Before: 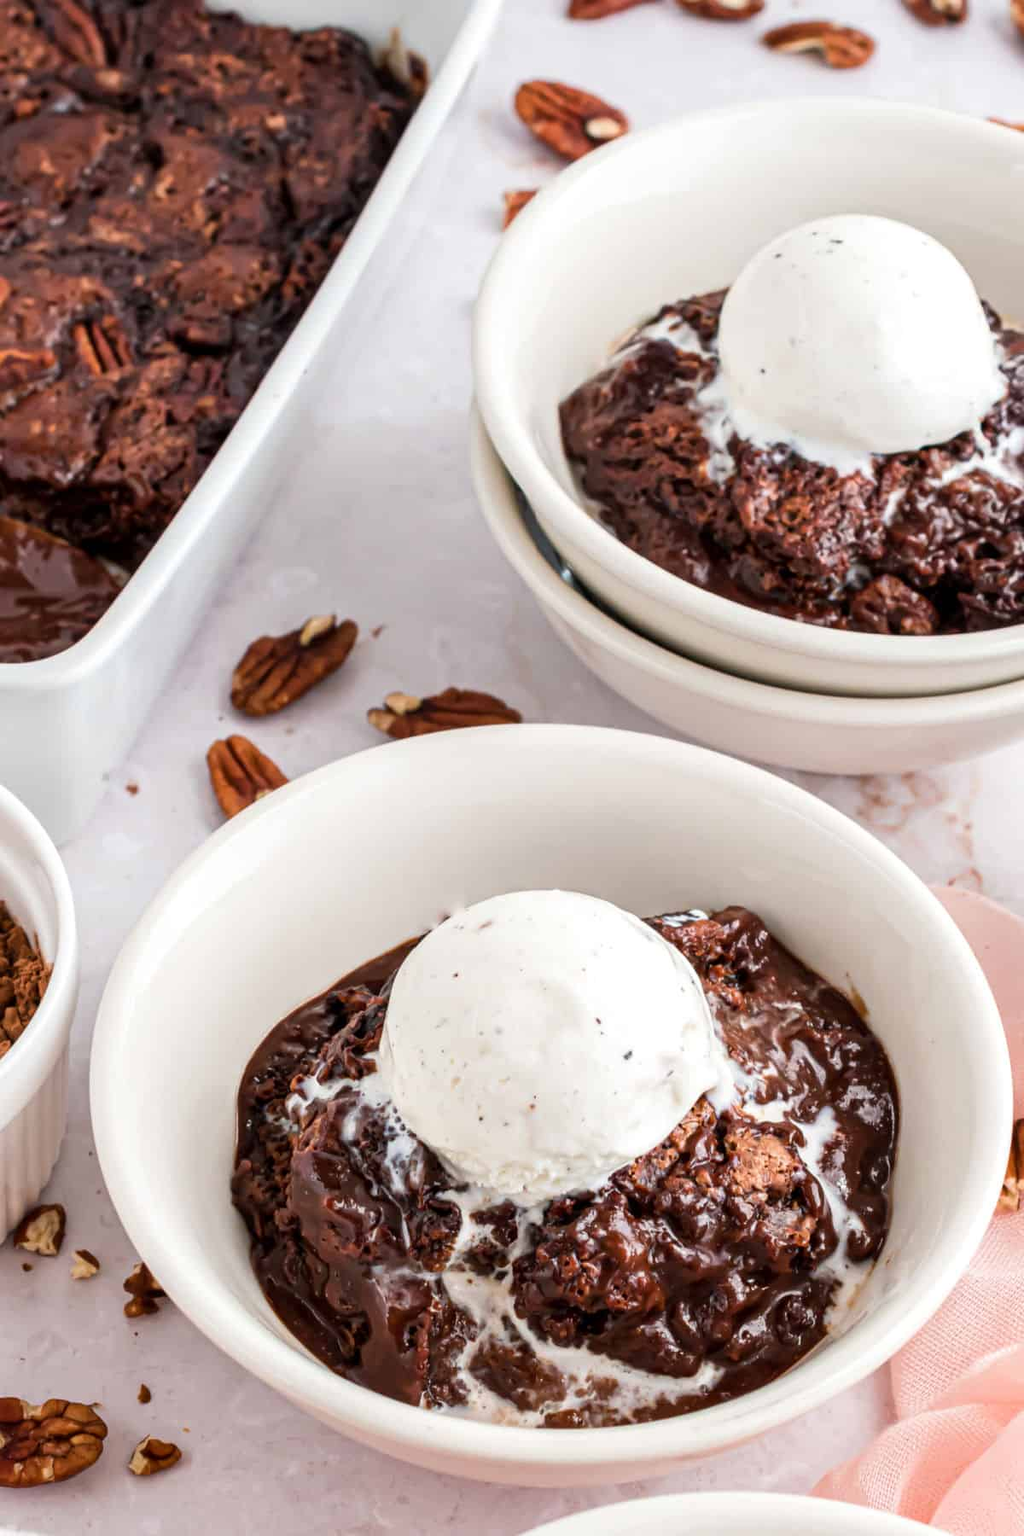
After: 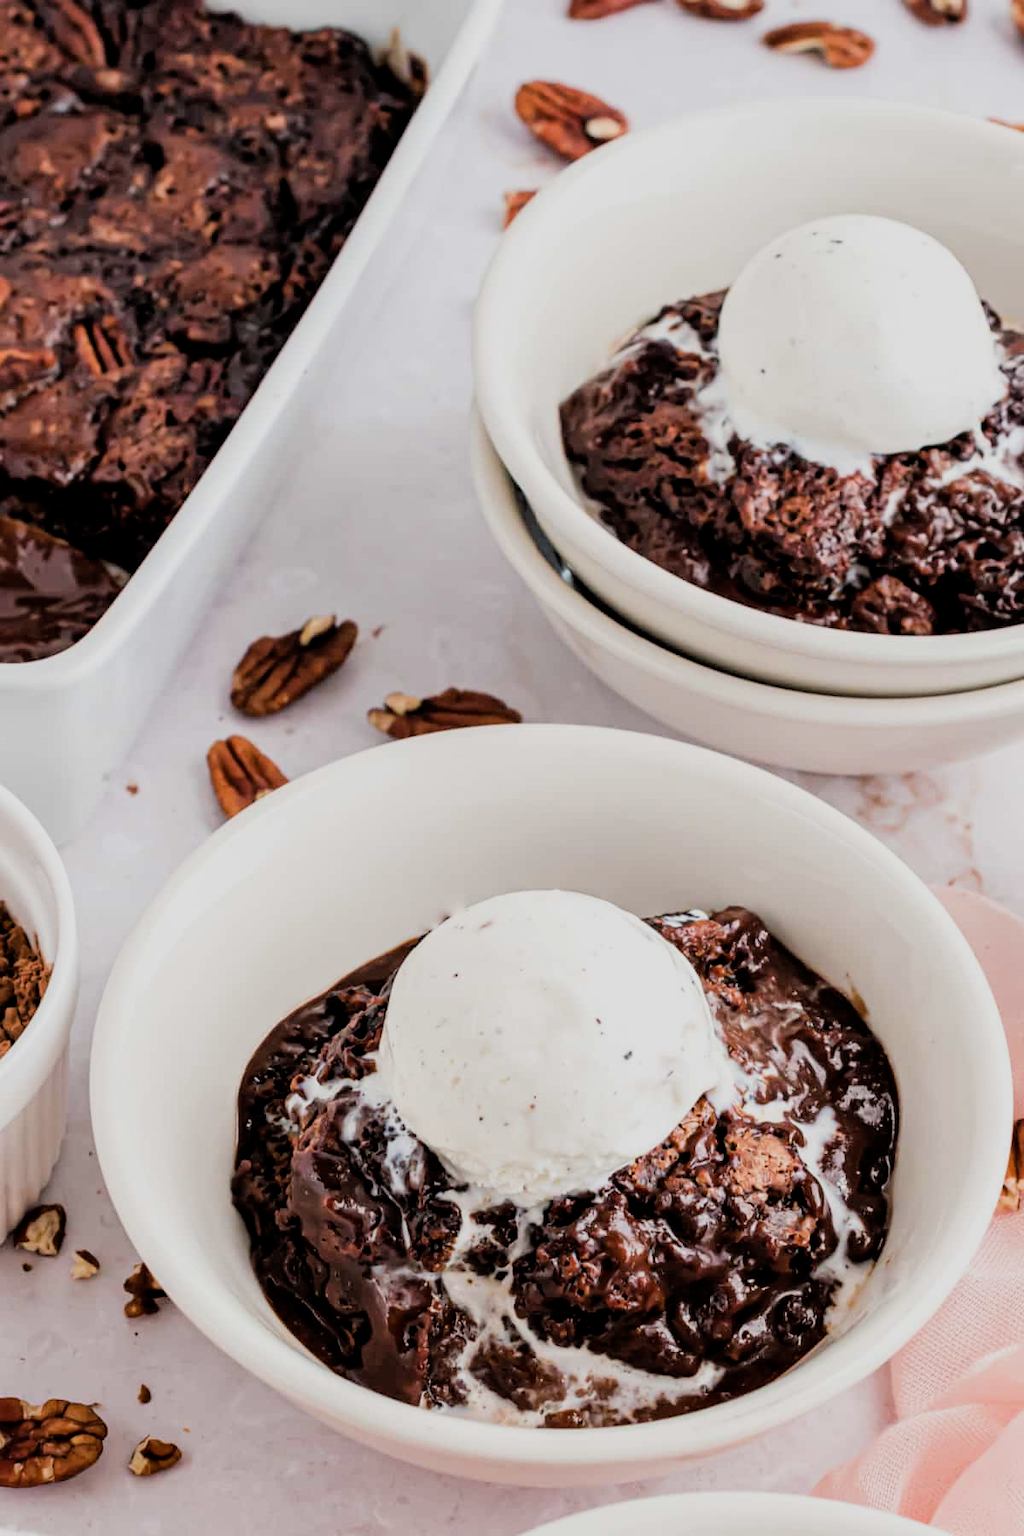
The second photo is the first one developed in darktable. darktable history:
filmic rgb: black relative exposure -5.02 EV, white relative exposure 3.99 EV, hardness 2.9, contrast 1.094, highlights saturation mix -20.77%
